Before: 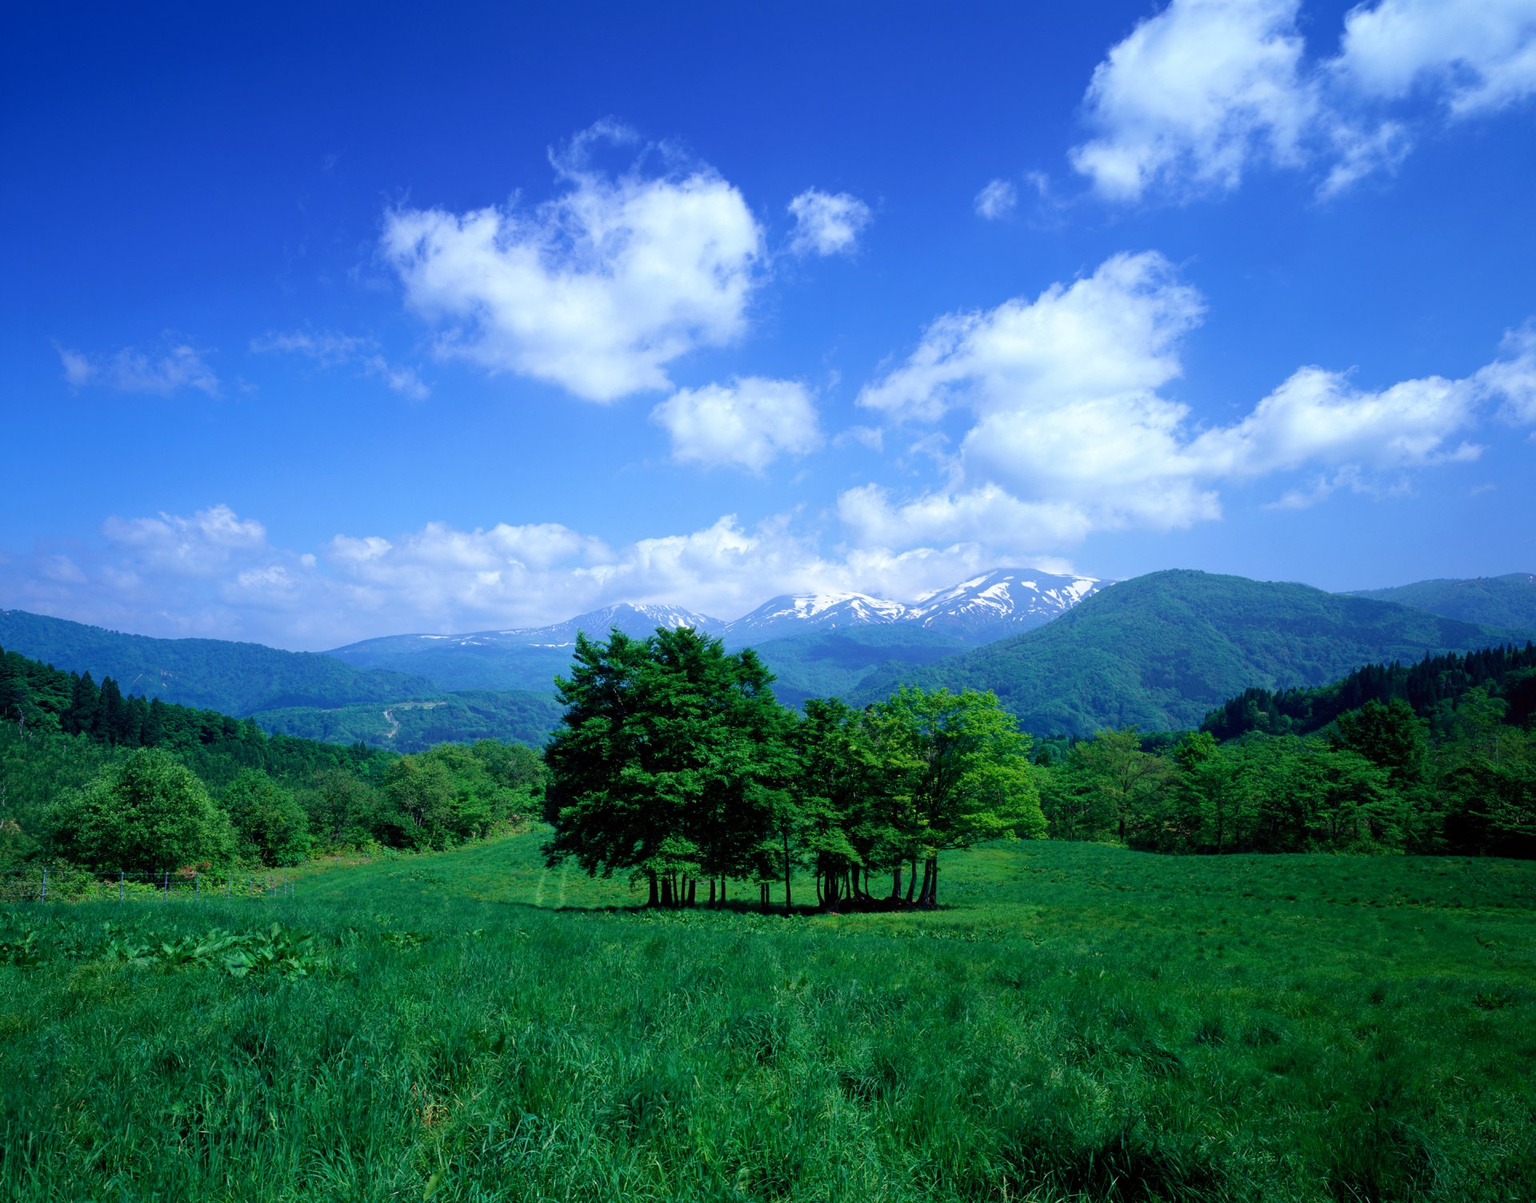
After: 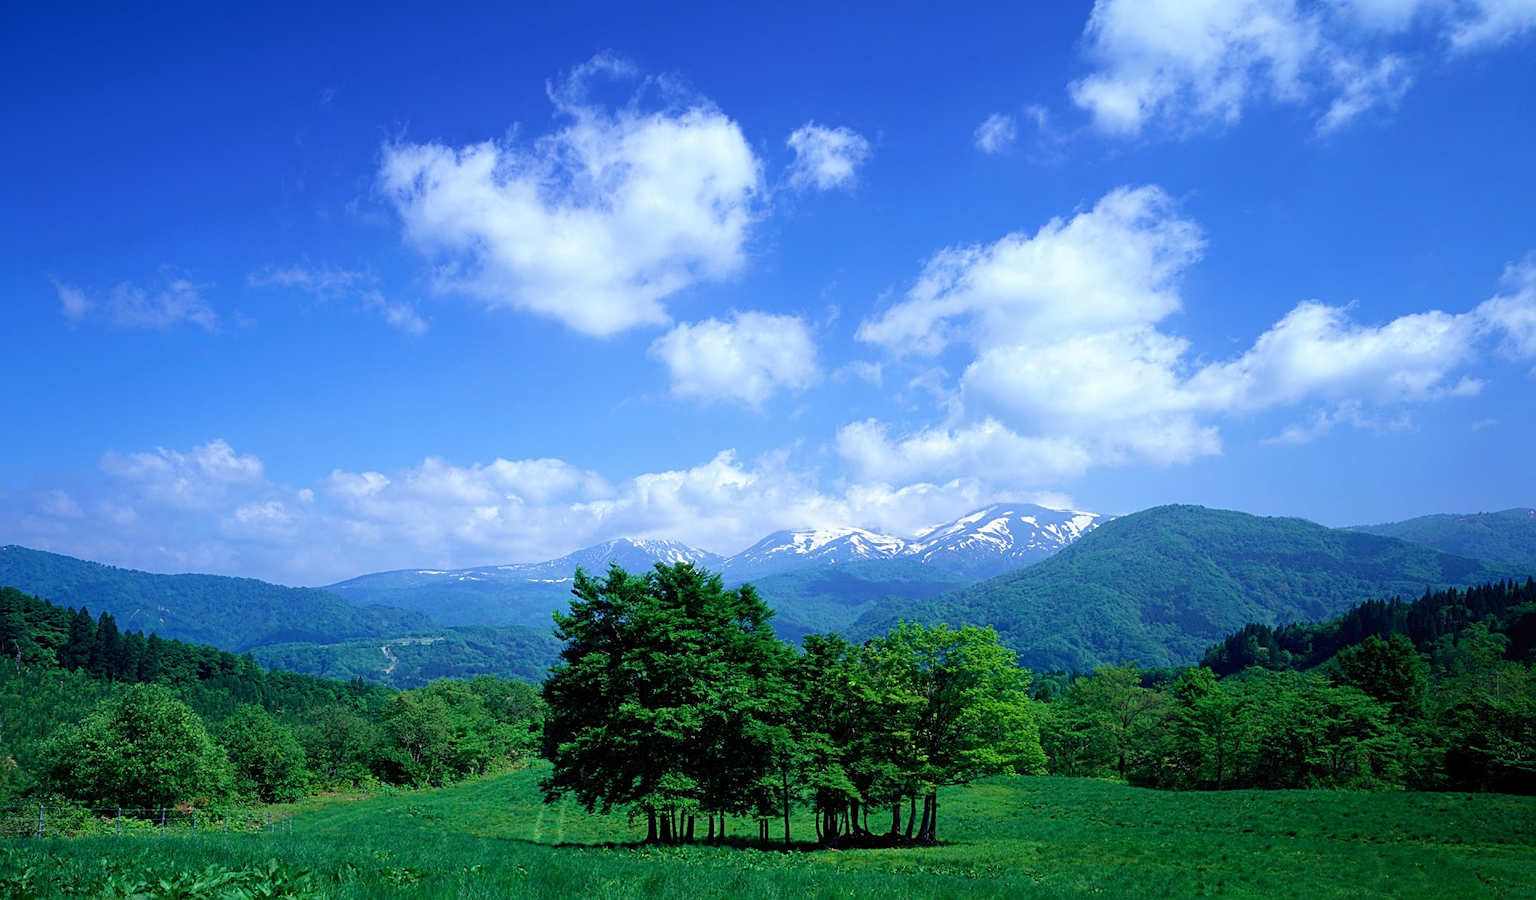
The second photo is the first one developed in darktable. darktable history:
crop: left 0.255%, top 5.558%, bottom 19.735%
sharpen: on, module defaults
